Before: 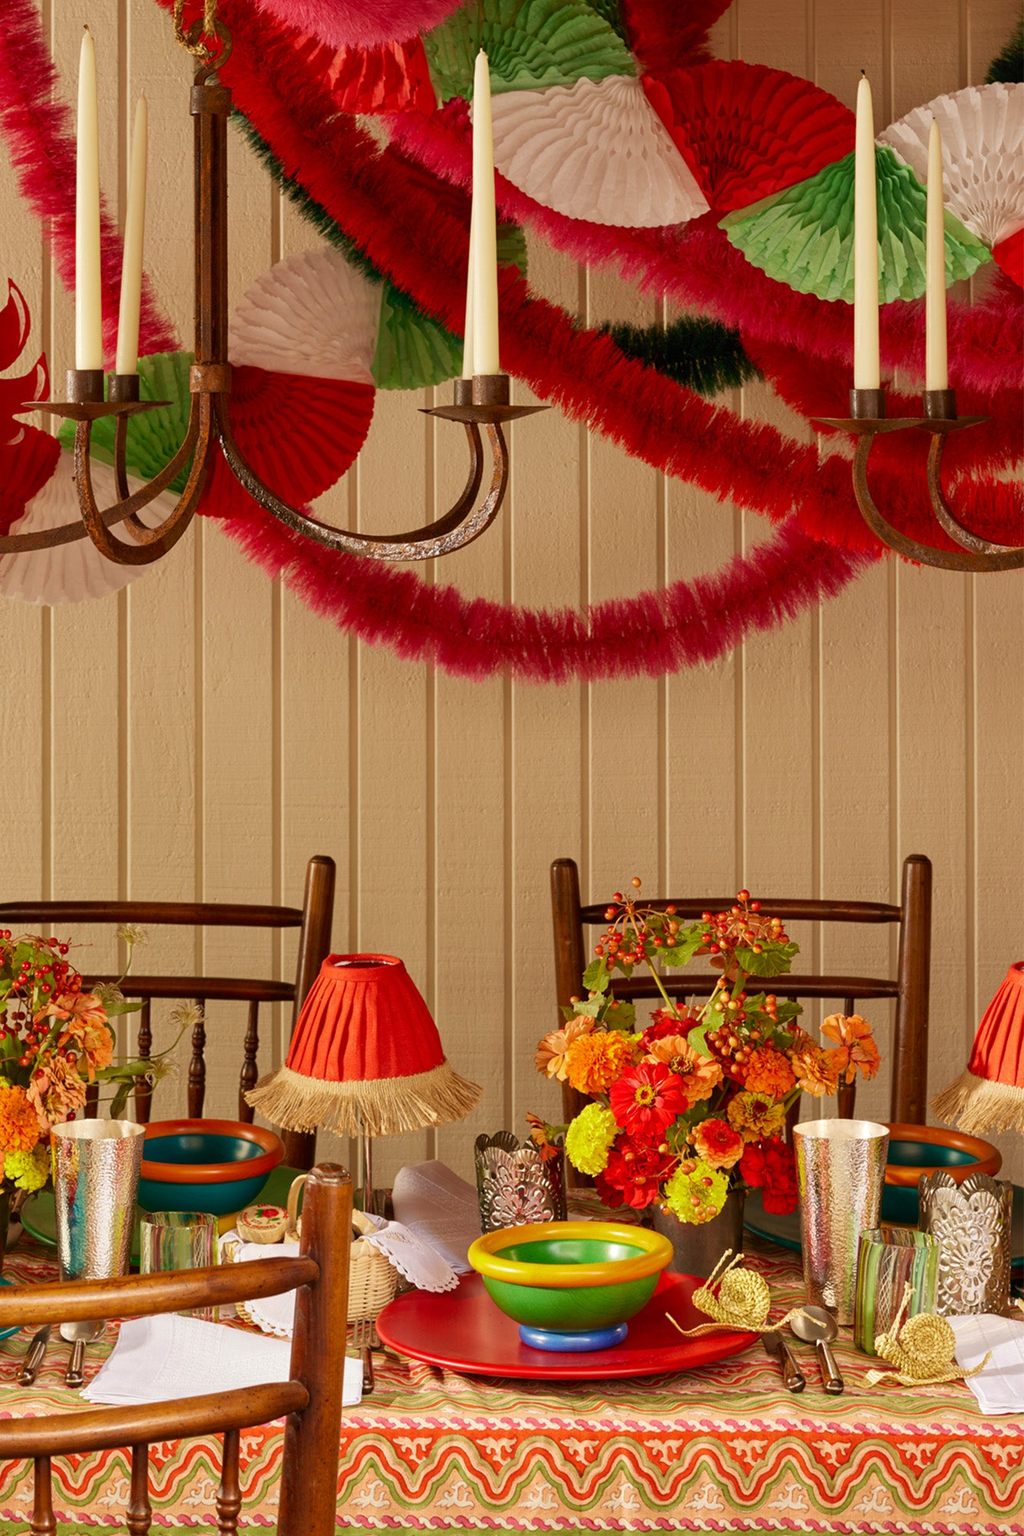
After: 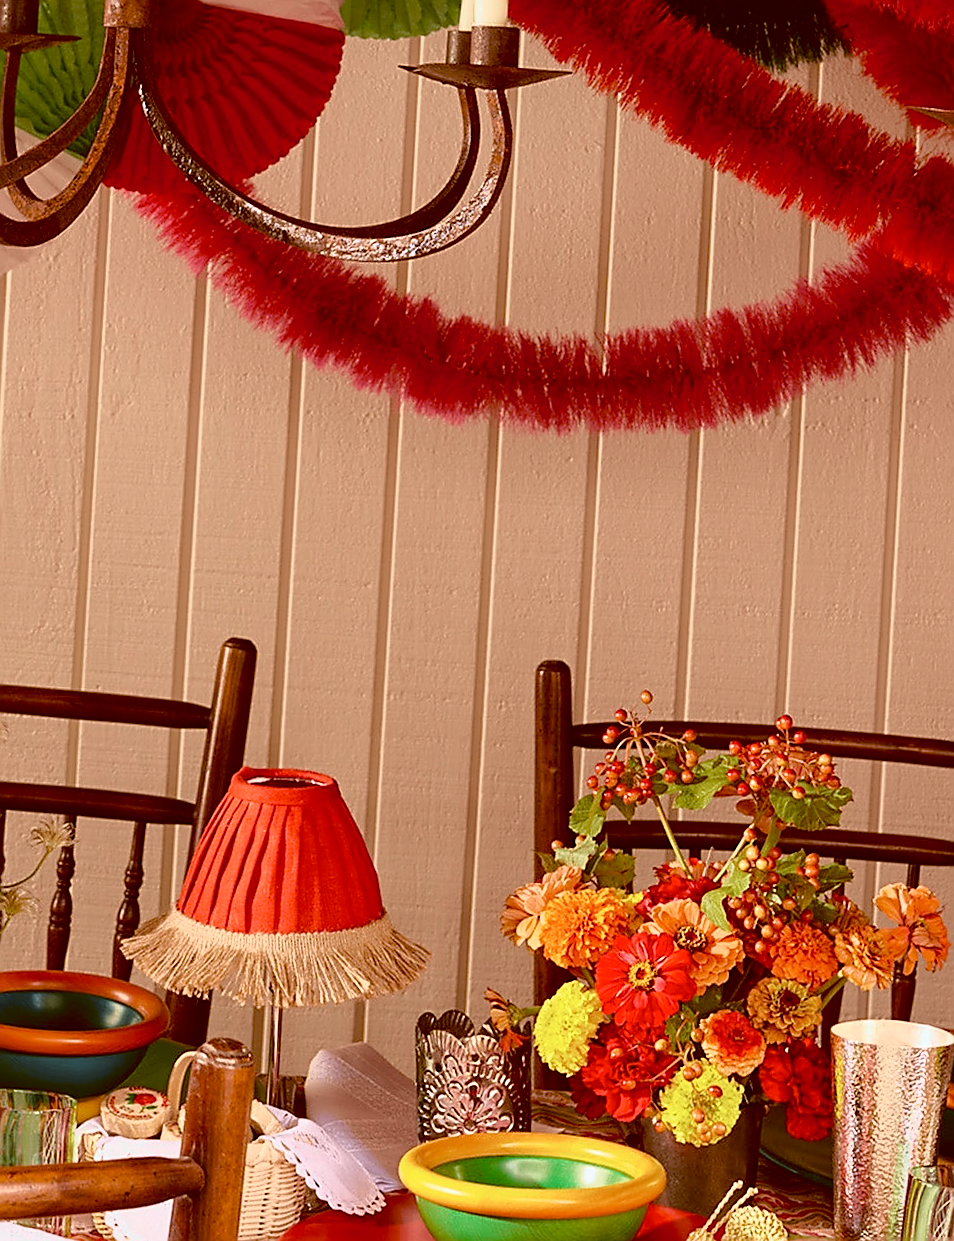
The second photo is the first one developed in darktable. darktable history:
crop and rotate: angle -3.37°, left 9.79%, top 20.73%, right 12.42%, bottom 11.82%
tone curve: curves: ch0 [(0, 0) (0.105, 0.068) (0.195, 0.162) (0.283, 0.283) (0.384, 0.404) (0.485, 0.531) (0.638, 0.681) (0.795, 0.879) (1, 0.977)]; ch1 [(0, 0) (0.161, 0.092) (0.35, 0.33) (0.379, 0.401) (0.456, 0.469) (0.504, 0.501) (0.512, 0.523) (0.58, 0.597) (0.635, 0.646) (1, 1)]; ch2 [(0, 0) (0.371, 0.362) (0.437, 0.437) (0.5, 0.5) (0.53, 0.523) (0.56, 0.58) (0.622, 0.606) (1, 1)], color space Lab, independent channels, preserve colors none
color balance: lift [1, 1.015, 1.004, 0.985], gamma [1, 0.958, 0.971, 1.042], gain [1, 0.956, 0.977, 1.044]
sharpen: radius 1.4, amount 1.25, threshold 0.7
